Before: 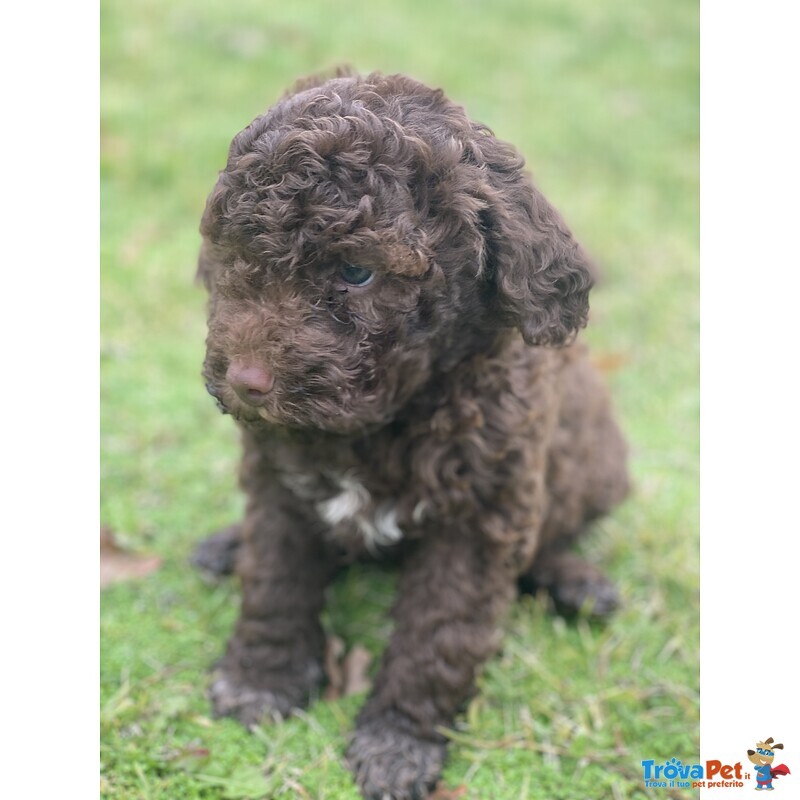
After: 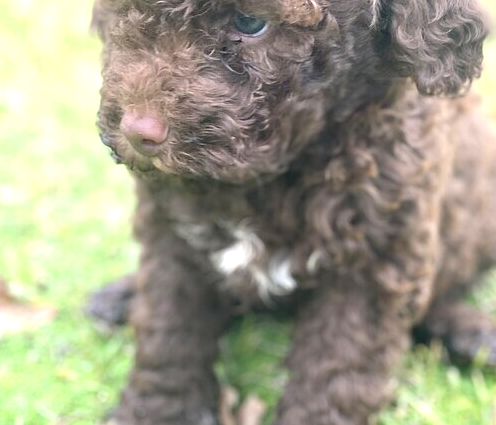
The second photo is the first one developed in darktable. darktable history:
levels: levels [0, 0.48, 0.961]
exposure: black level correction 0, exposure 0.9 EV, compensate highlight preservation false
crop: left 13.312%, top 31.28%, right 24.627%, bottom 15.582%
